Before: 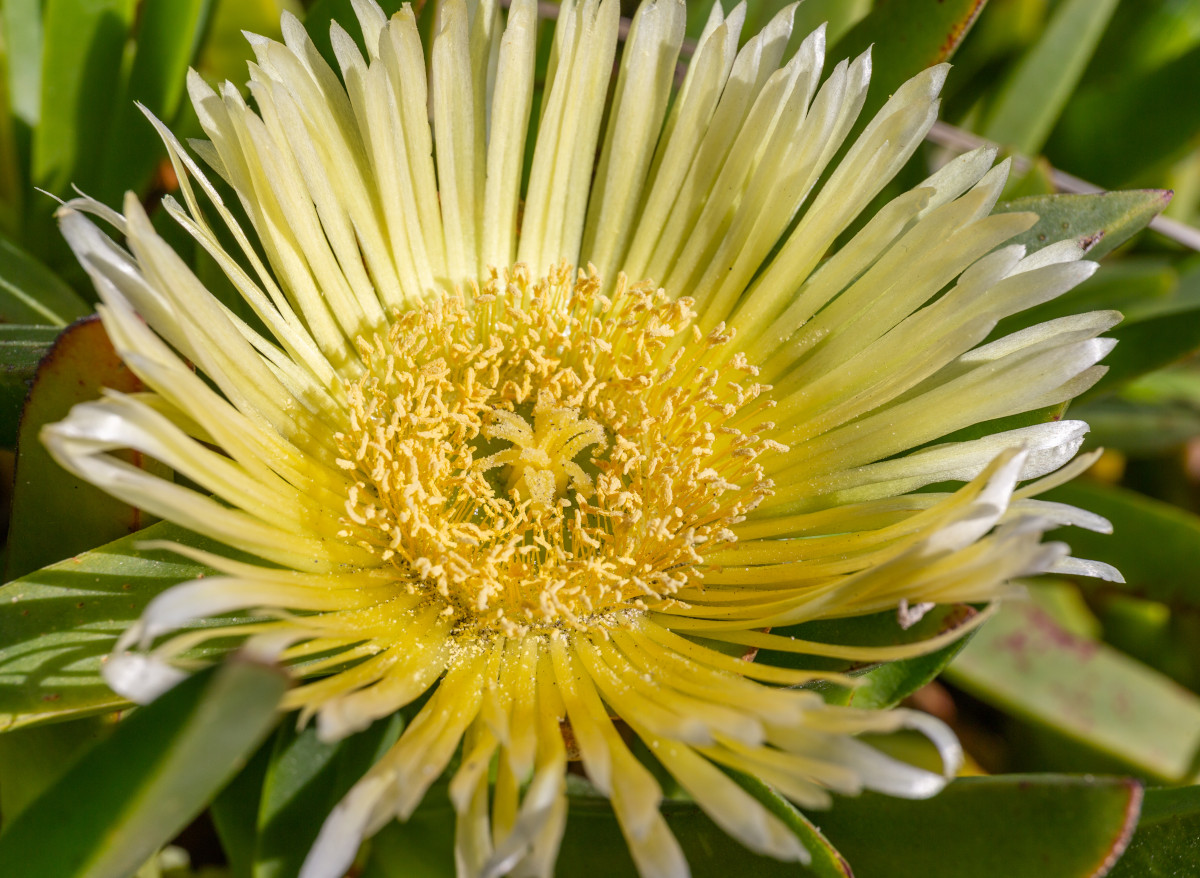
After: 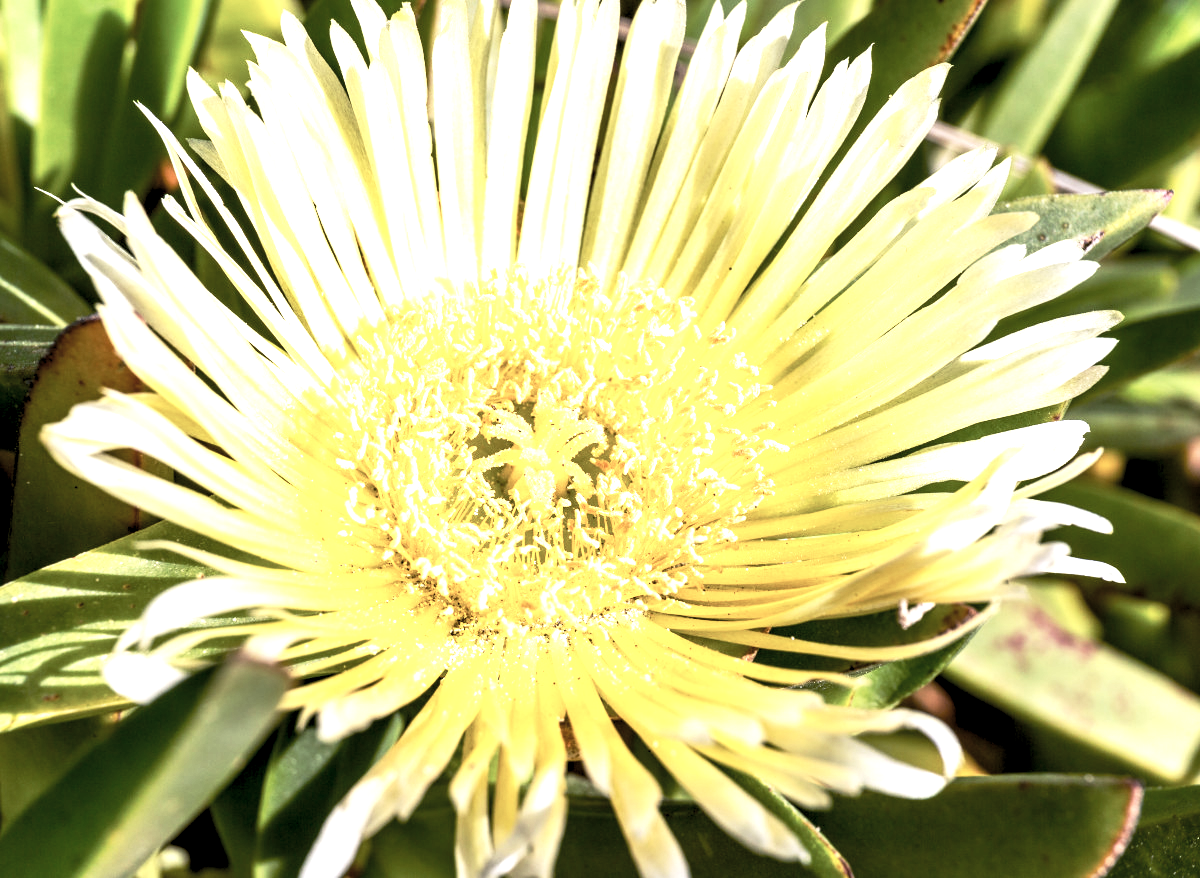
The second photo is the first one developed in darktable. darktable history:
exposure: black level correction 0.008, exposure 0.977 EV, compensate exposure bias true, compensate highlight preservation false
contrast brightness saturation: contrast 0.096, saturation -0.378
base curve: curves: ch0 [(0, 0) (0.257, 0.25) (0.482, 0.586) (0.757, 0.871) (1, 1)], preserve colors none
levels: gray 59.34%, levels [0.062, 0.494, 0.925]
